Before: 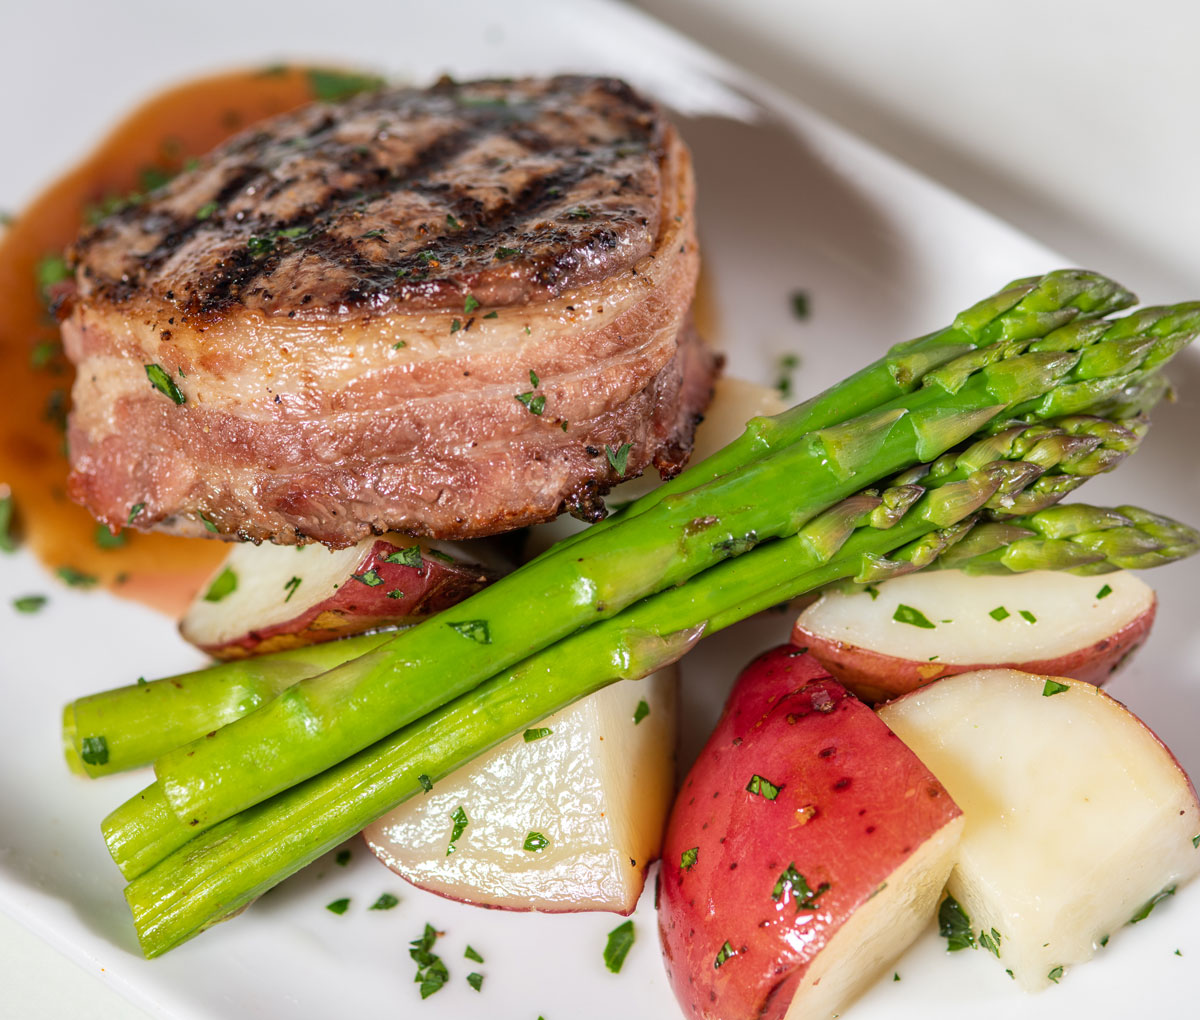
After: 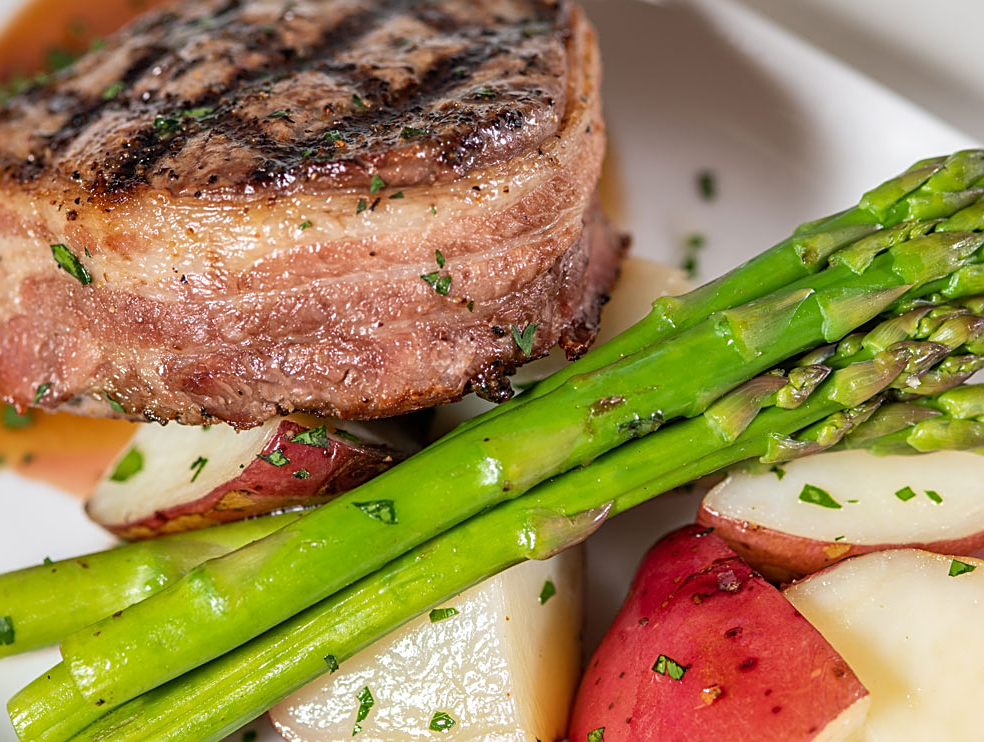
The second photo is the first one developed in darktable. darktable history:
crop: left 7.856%, top 11.836%, right 10.12%, bottom 15.387%
sharpen: on, module defaults
exposure: exposure 0 EV, compensate highlight preservation false
